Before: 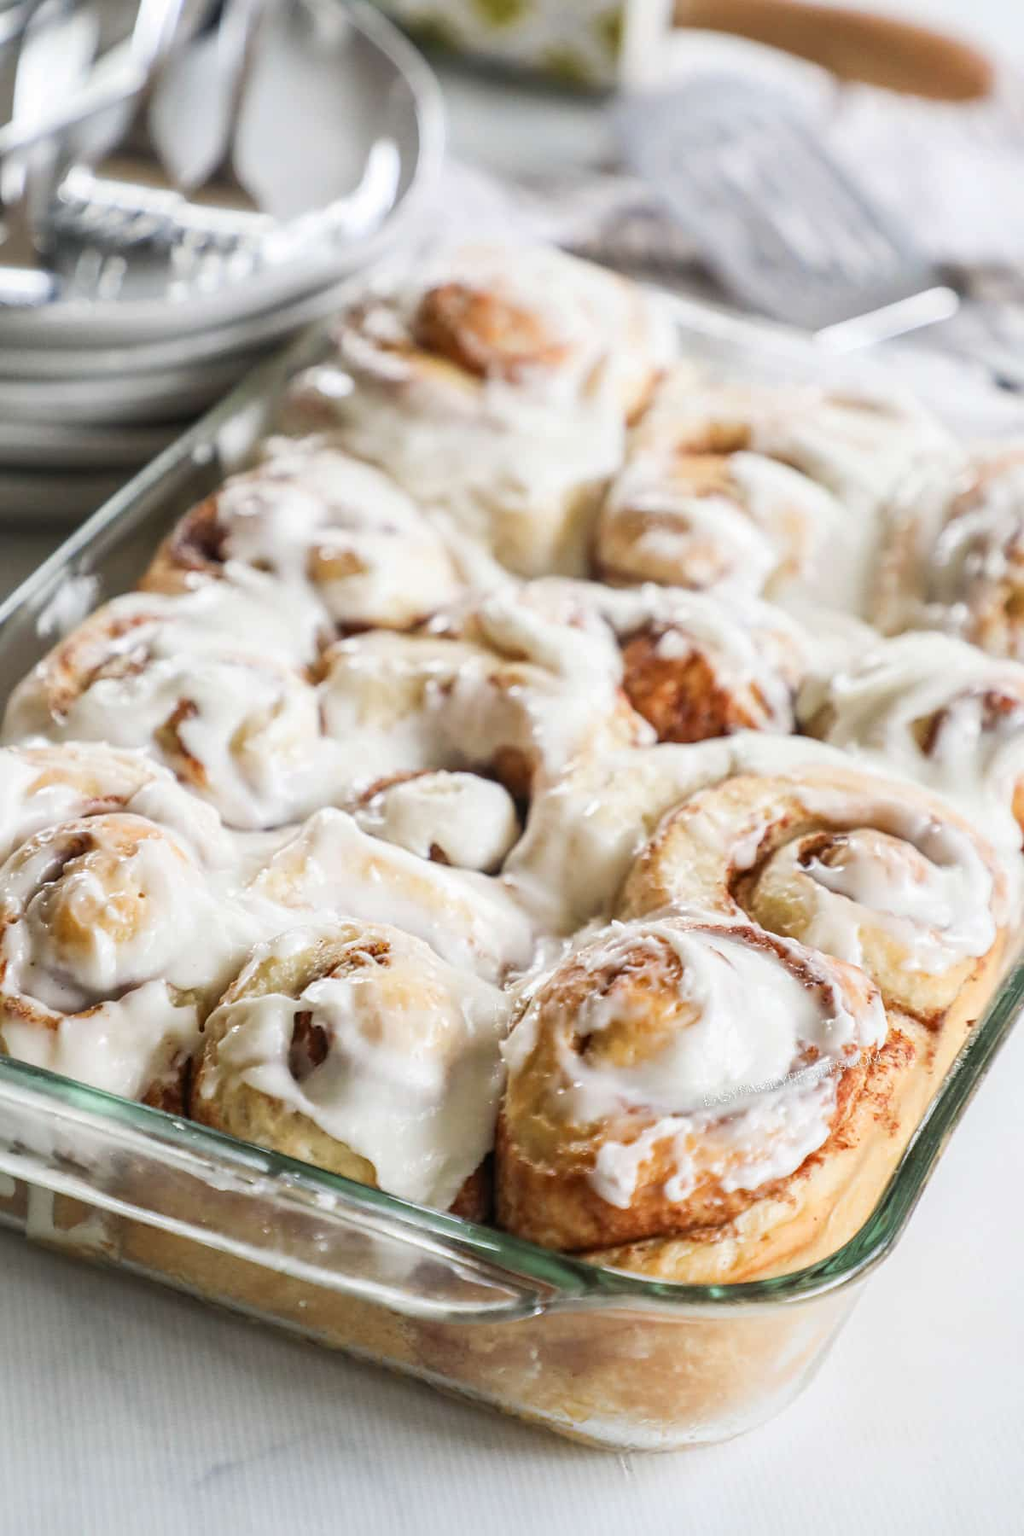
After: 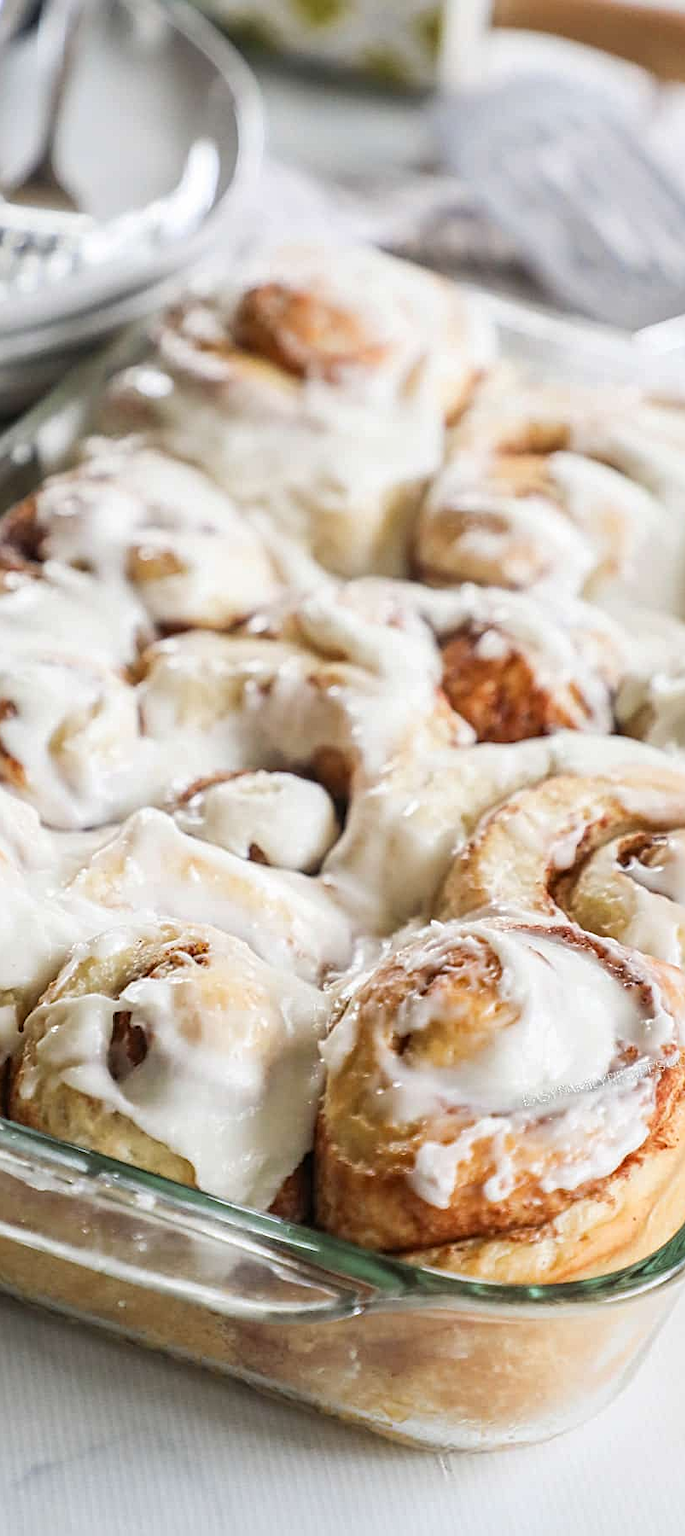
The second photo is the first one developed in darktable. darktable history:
crop and rotate: left 17.688%, right 15.352%
sharpen: radius 2.152, amount 0.379, threshold 0.01
